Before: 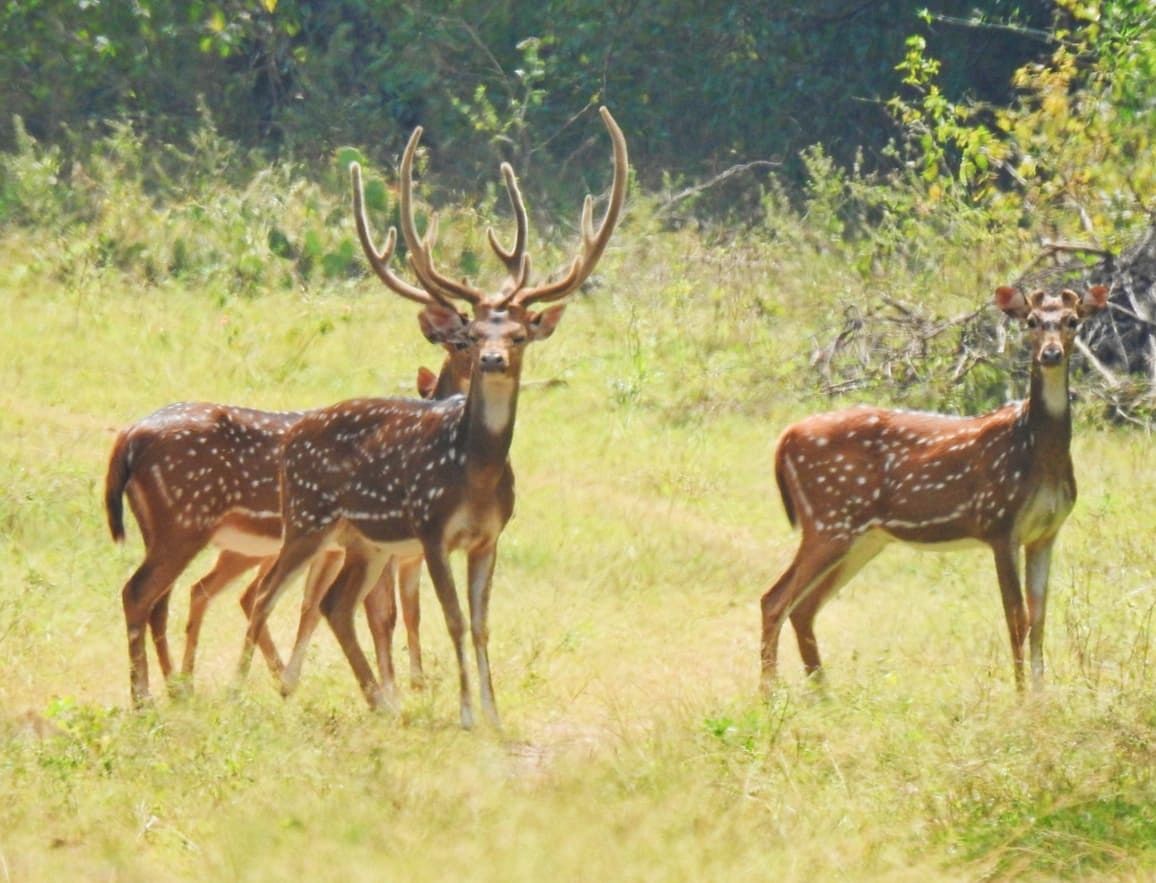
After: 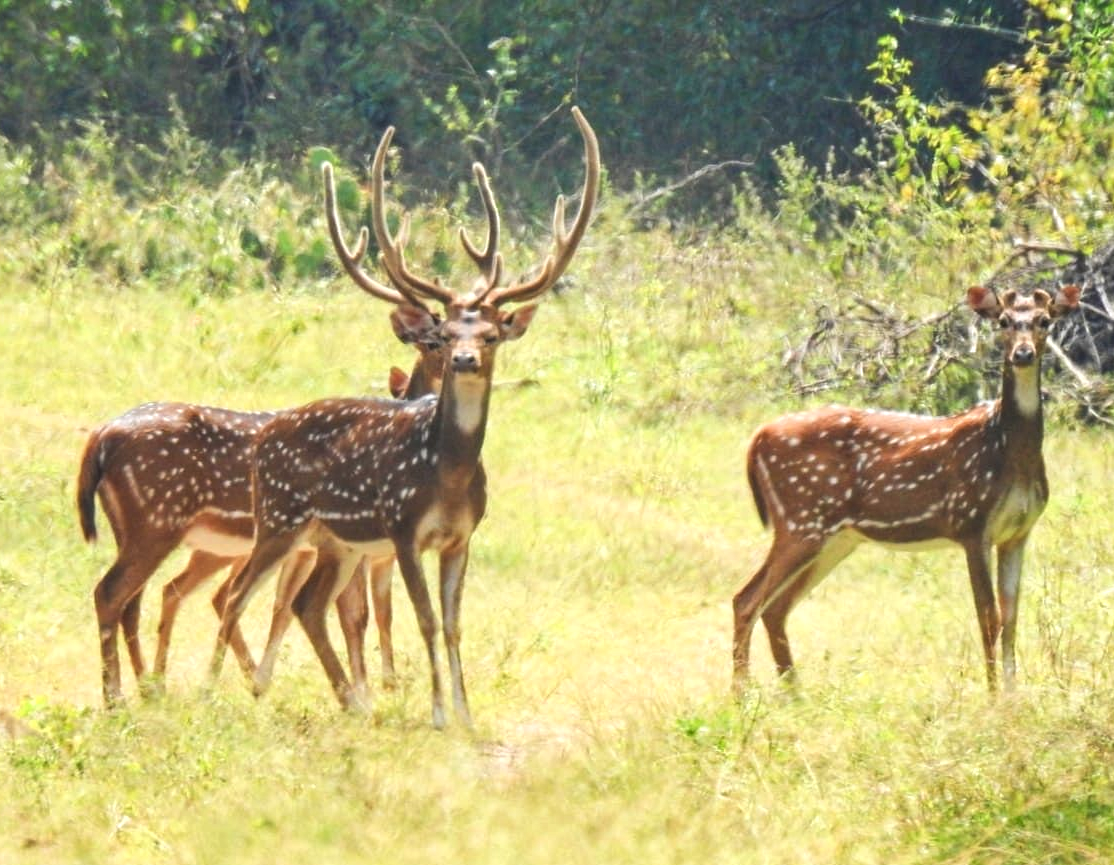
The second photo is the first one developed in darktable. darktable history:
crop and rotate: left 2.498%, right 1.052%, bottom 1.972%
local contrast: detail 114%
tone equalizer: -8 EV -0.392 EV, -7 EV -0.418 EV, -6 EV -0.344 EV, -5 EV -0.214 EV, -3 EV 0.216 EV, -2 EV 0.331 EV, -1 EV 0.405 EV, +0 EV 0.421 EV, edges refinement/feathering 500, mask exposure compensation -1.57 EV, preserve details no
